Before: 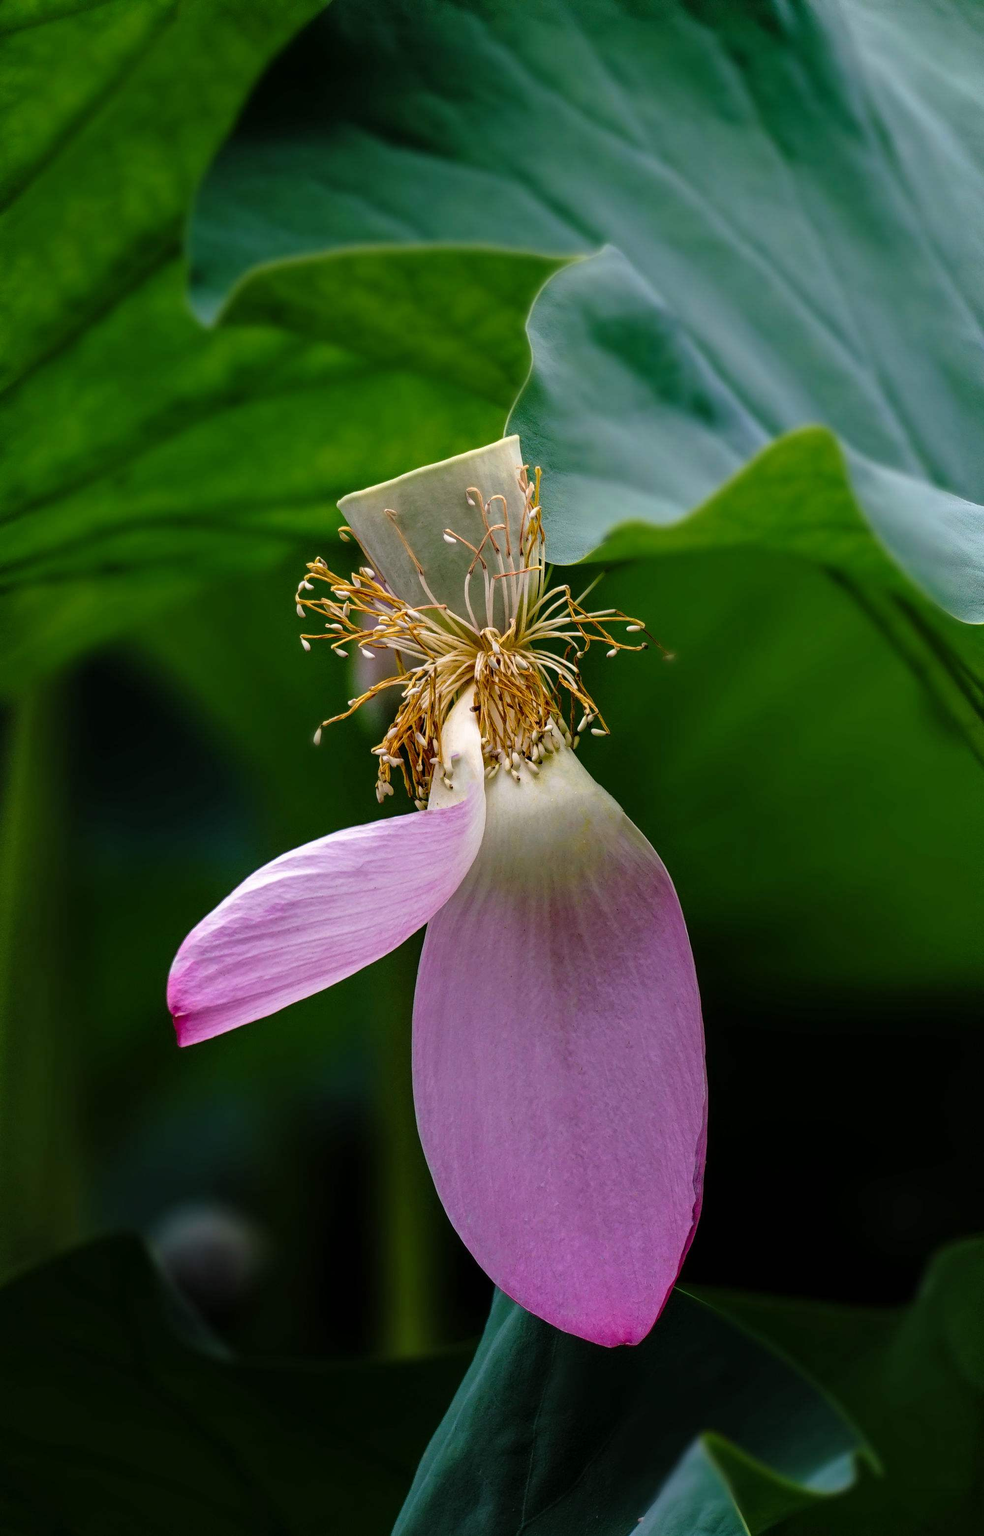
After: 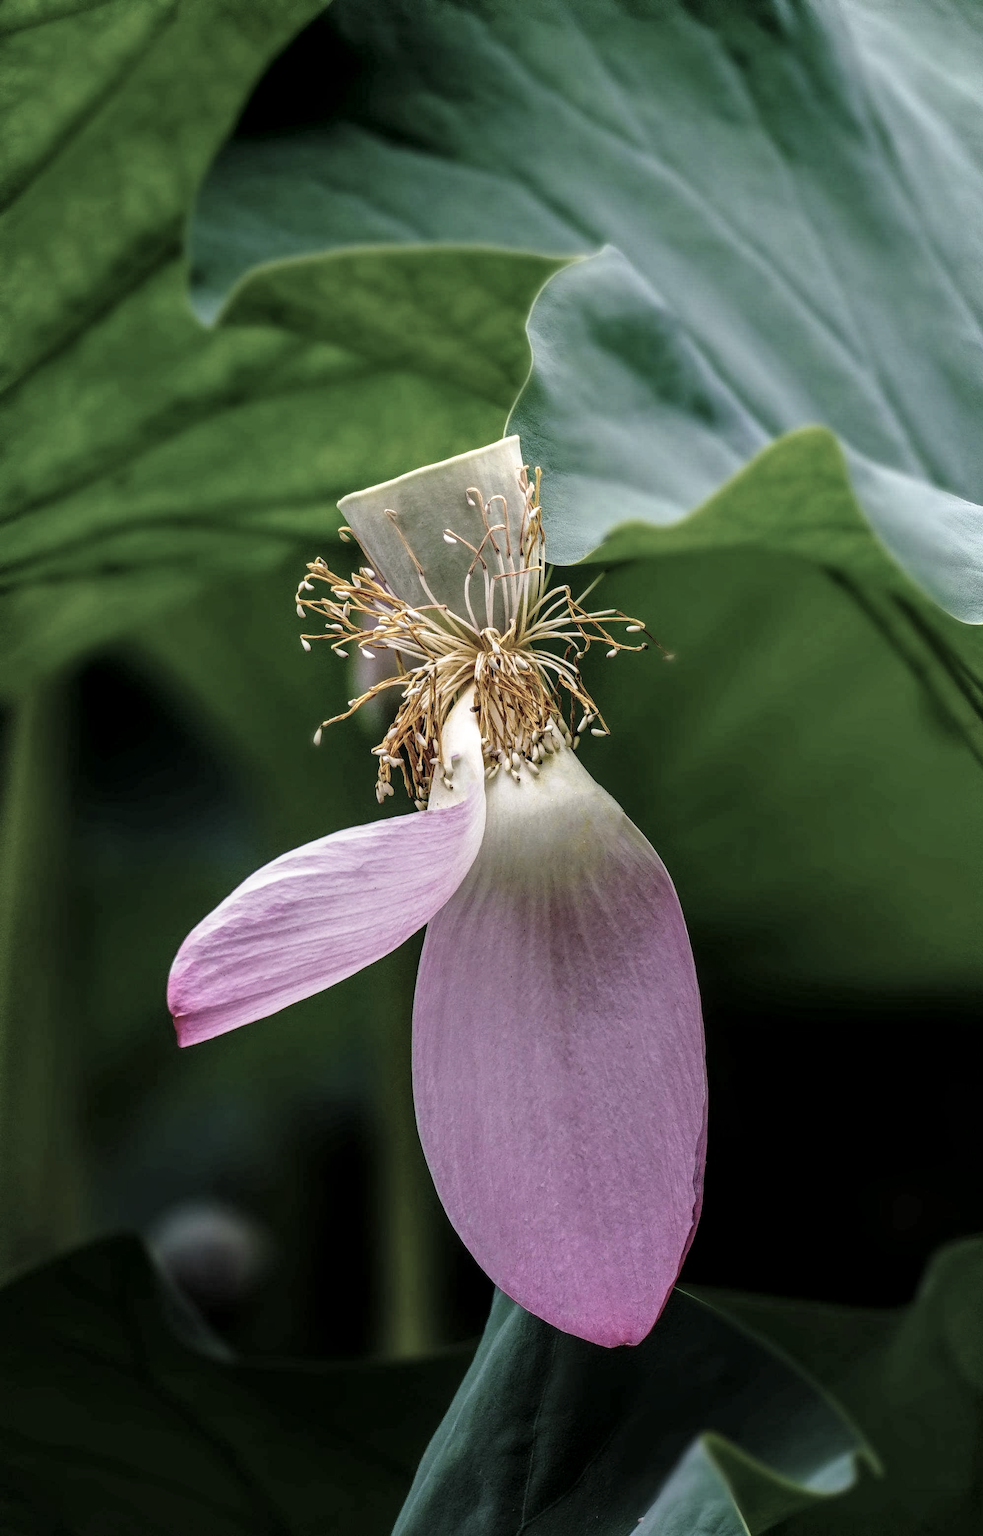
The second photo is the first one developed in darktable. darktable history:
base curve: curves: ch0 [(0, 0) (0.666, 0.806) (1, 1)], preserve colors none
exposure: exposure 0.027 EV, compensate highlight preservation false
color correction: highlights b* -0.039, saturation 0.551
local contrast: on, module defaults
